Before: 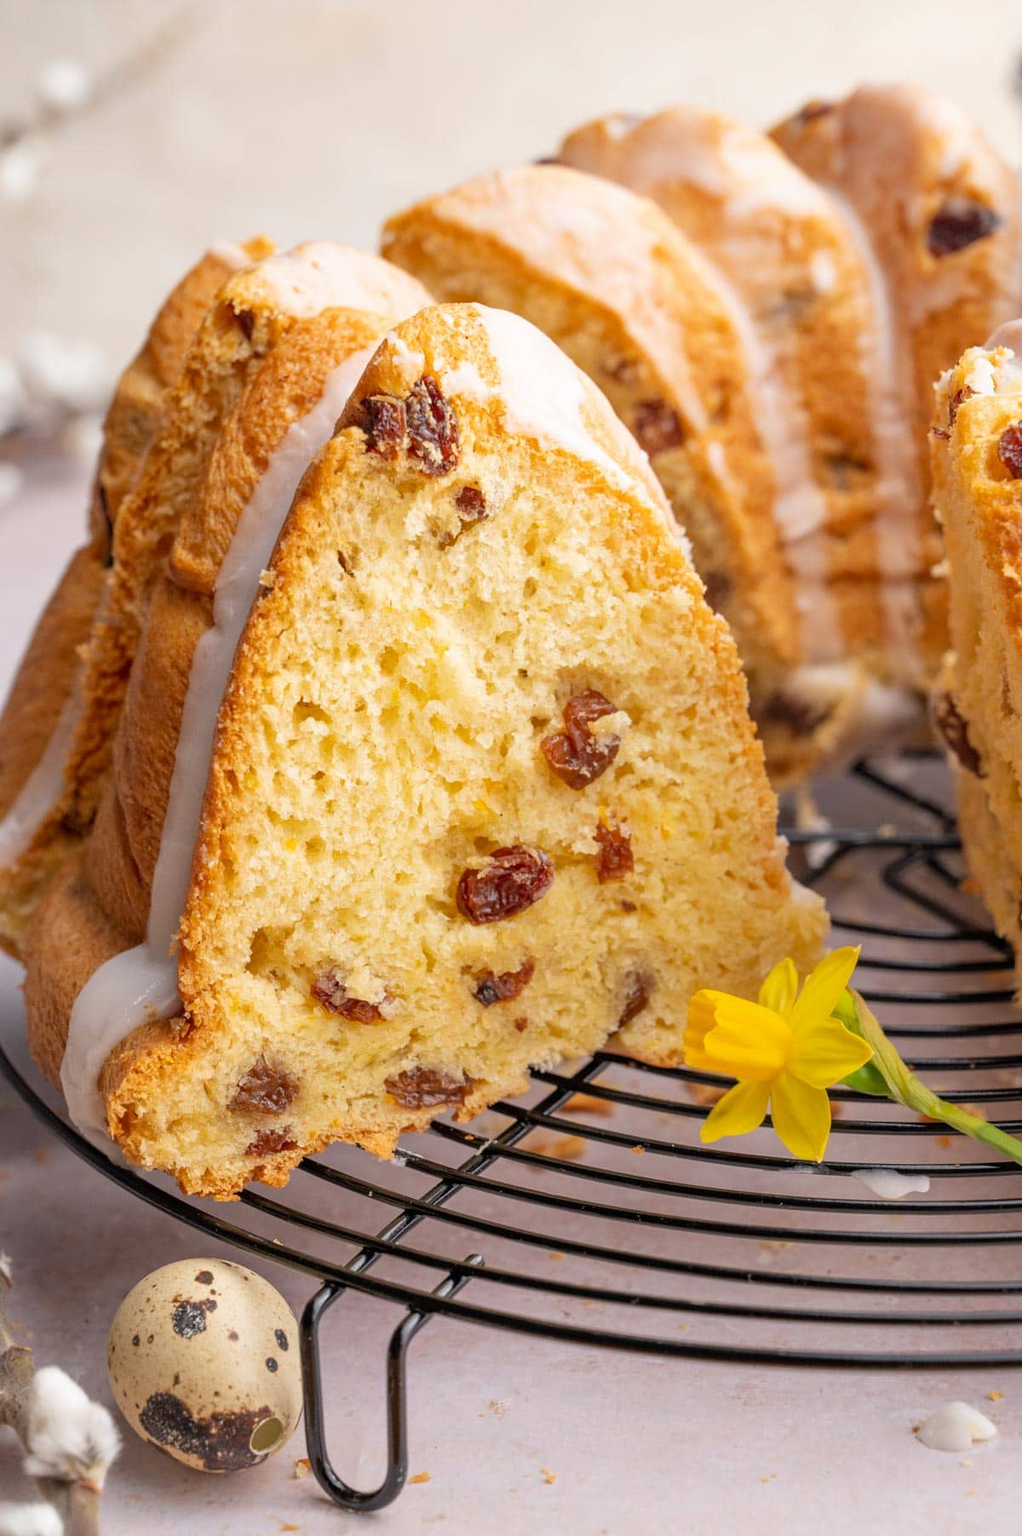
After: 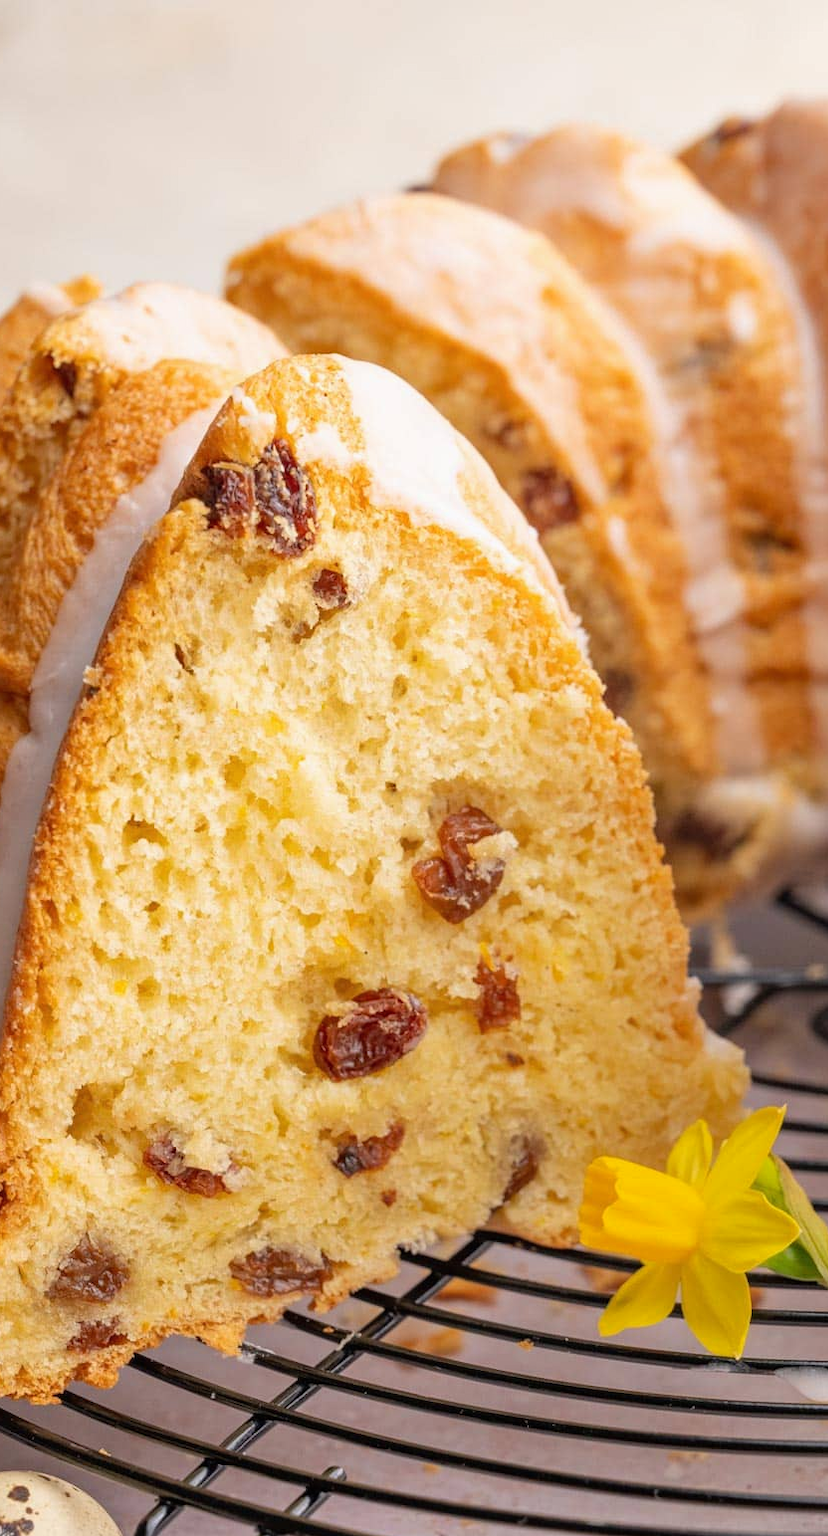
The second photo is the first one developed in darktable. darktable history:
local contrast: mode bilateral grid, contrast 99, coarseness 99, detail 91%, midtone range 0.2
crop: left 18.458%, right 12.164%, bottom 14.439%
